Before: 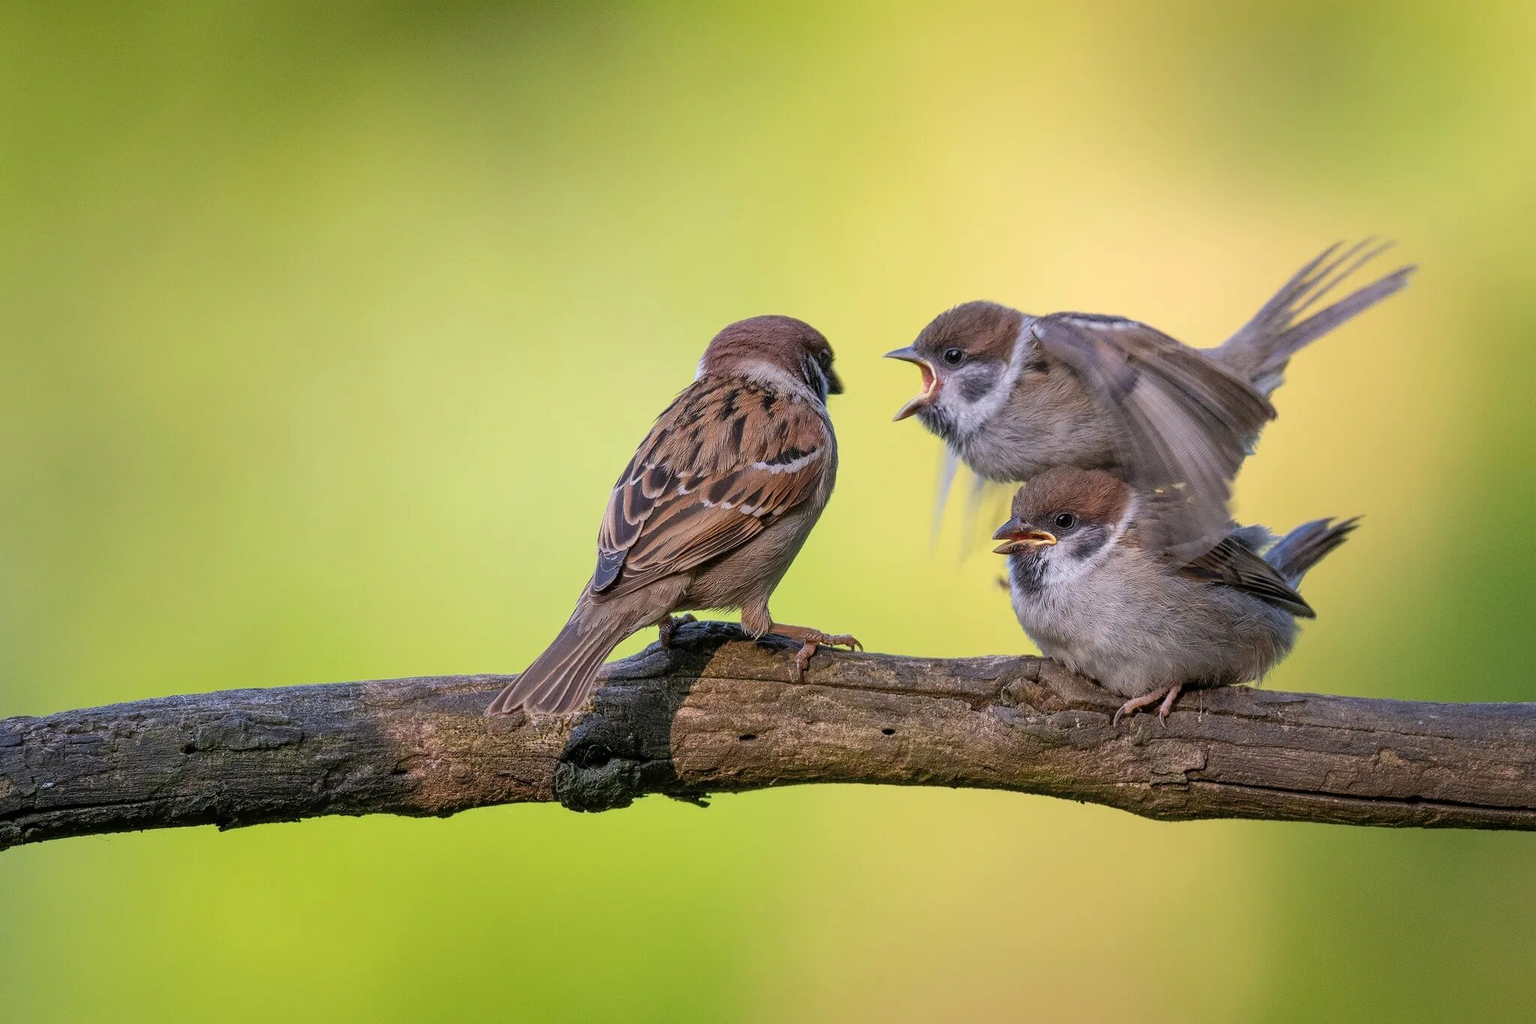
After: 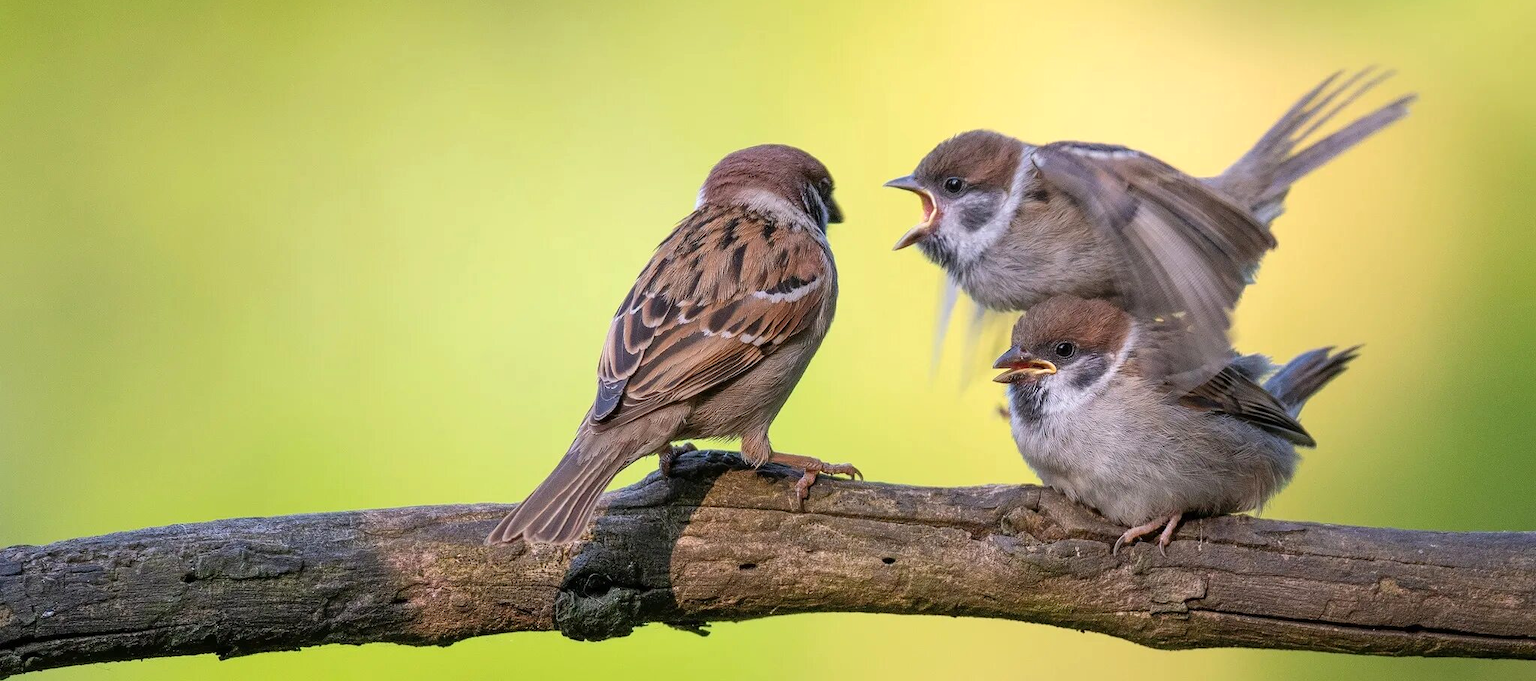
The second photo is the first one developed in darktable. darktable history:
exposure: exposure 0.236 EV, compensate highlight preservation false
crop: top 16.727%, bottom 16.727%
